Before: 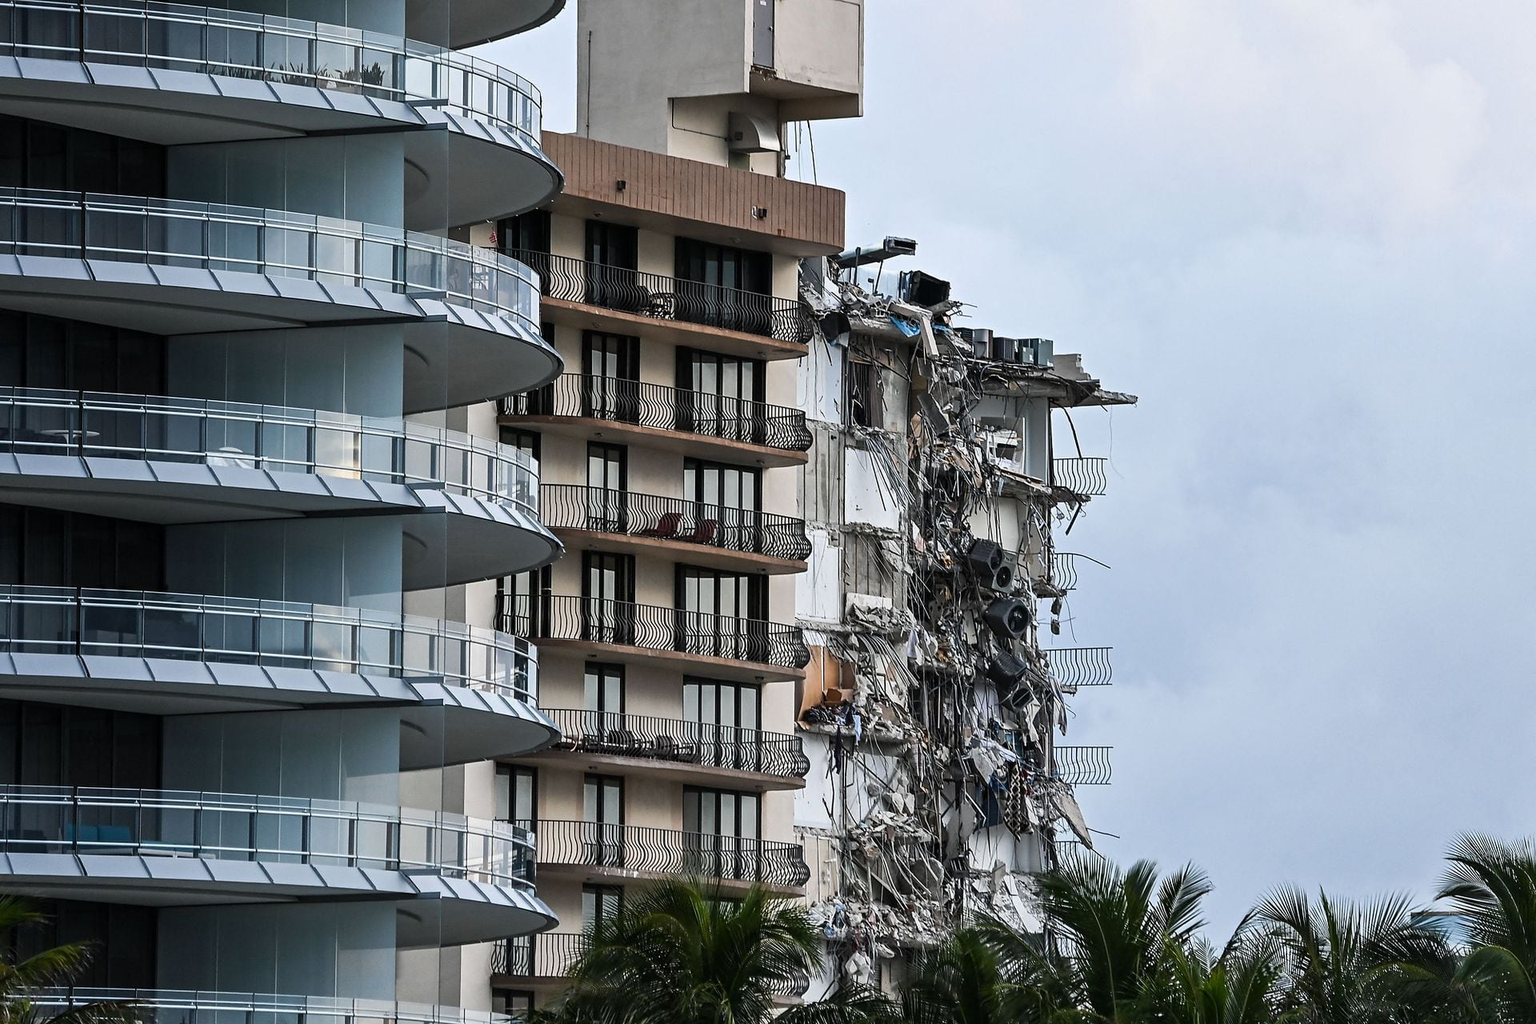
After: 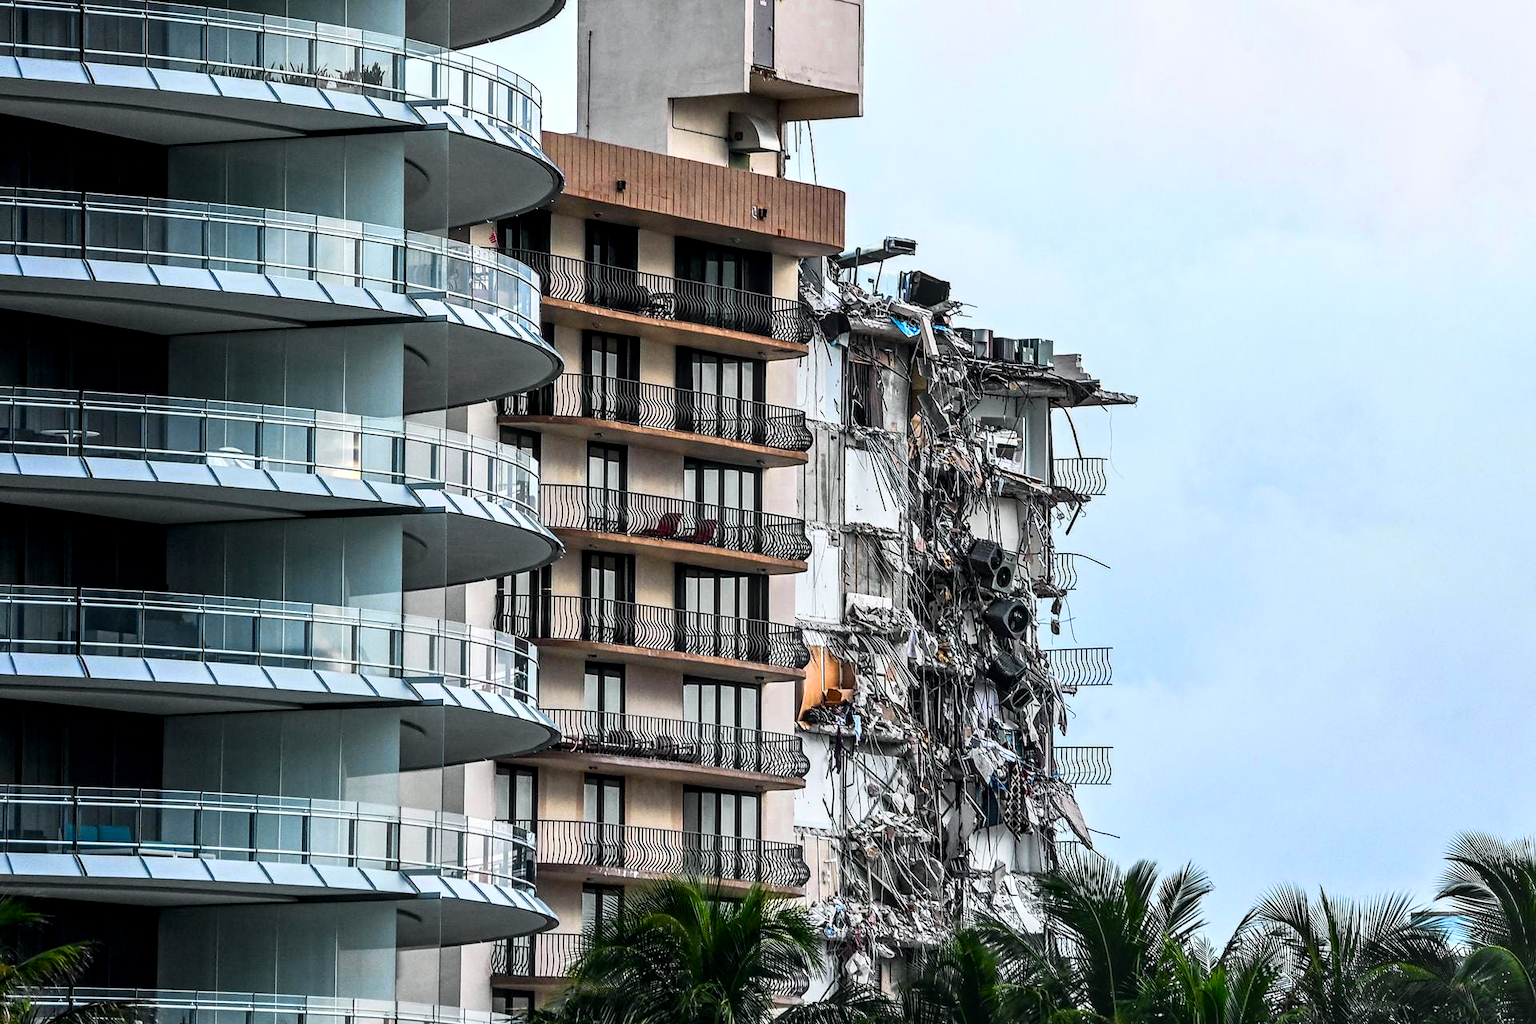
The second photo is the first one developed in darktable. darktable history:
grain: coarseness 0.81 ISO, strength 1.34%, mid-tones bias 0%
color zones: curves: ch0 [(0.004, 0.305) (0.261, 0.623) (0.389, 0.399) (0.708, 0.571) (0.947, 0.34)]; ch1 [(0.025, 0.645) (0.229, 0.584) (0.326, 0.551) (0.484, 0.262) (0.757, 0.643)]
local contrast: highlights 61%, detail 143%, midtone range 0.428
tone equalizer: on, module defaults
white balance: emerald 1
tone curve: curves: ch0 [(0, 0) (0.051, 0.03) (0.096, 0.071) (0.243, 0.246) (0.461, 0.515) (0.605, 0.692) (0.761, 0.85) (0.881, 0.933) (1, 0.984)]; ch1 [(0, 0) (0.1, 0.038) (0.318, 0.243) (0.431, 0.384) (0.488, 0.475) (0.499, 0.499) (0.534, 0.546) (0.567, 0.592) (0.601, 0.632) (0.734, 0.809) (1, 1)]; ch2 [(0, 0) (0.297, 0.257) (0.414, 0.379) (0.453, 0.45) (0.479, 0.483) (0.504, 0.499) (0.52, 0.519) (0.541, 0.554) (0.614, 0.652) (0.817, 0.874) (1, 1)], color space Lab, independent channels, preserve colors none
